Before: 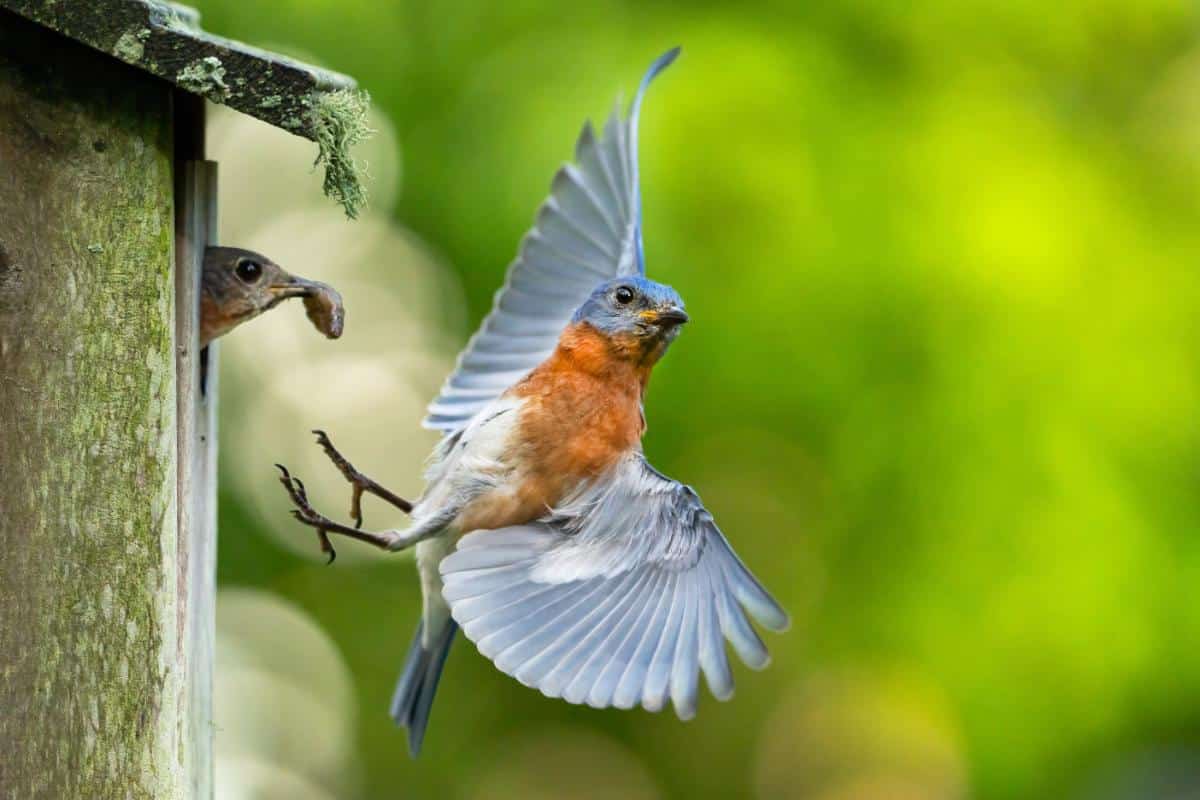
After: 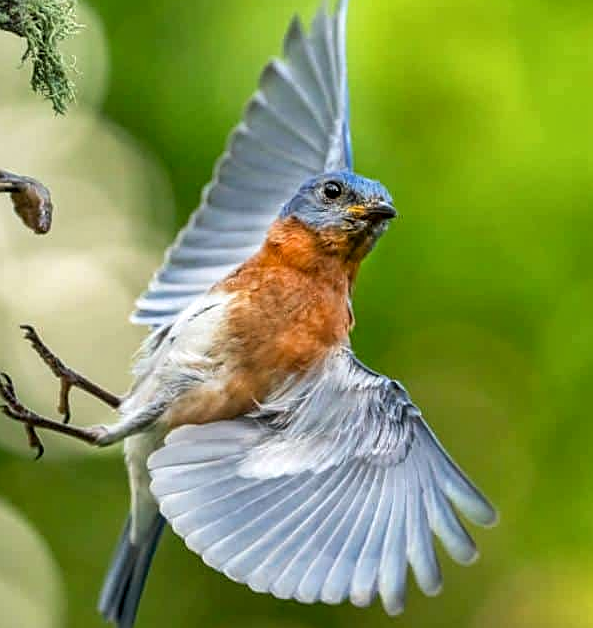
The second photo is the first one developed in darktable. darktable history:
local contrast: highlights 25%, detail 130%
crop and rotate: angle 0.02°, left 24.353%, top 13.219%, right 26.156%, bottom 8.224%
sharpen: on, module defaults
tone equalizer: on, module defaults
